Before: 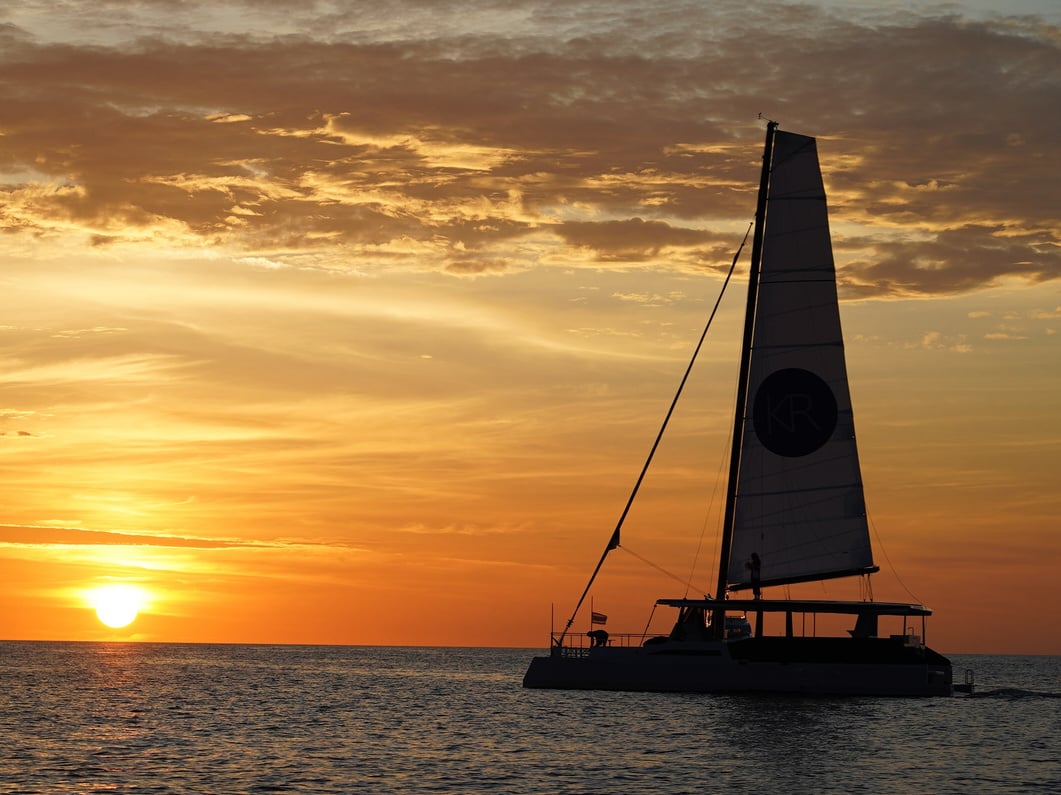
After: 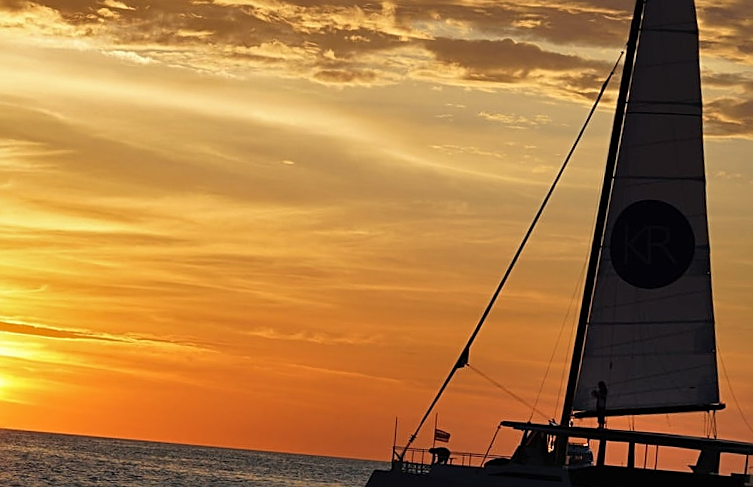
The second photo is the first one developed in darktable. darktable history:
crop and rotate: angle -4.09°, left 9.92%, top 21.125%, right 12.49%, bottom 11.865%
sharpen: on, module defaults
shadows and highlights: soften with gaussian
